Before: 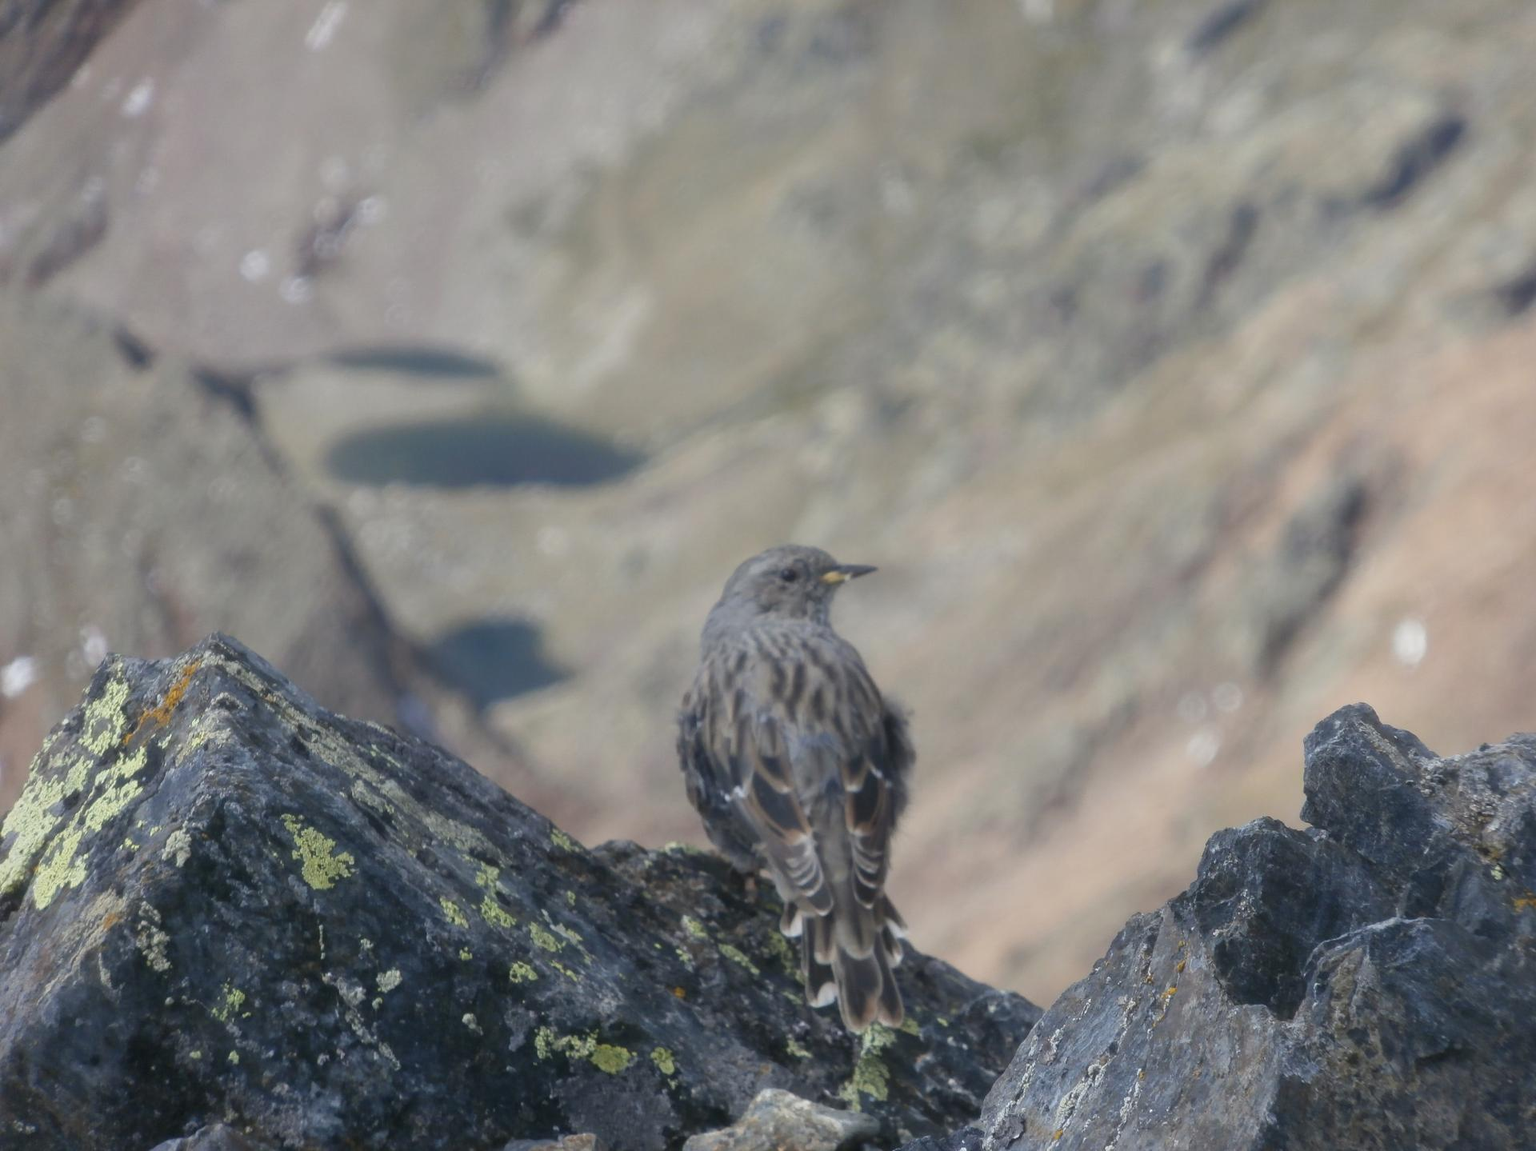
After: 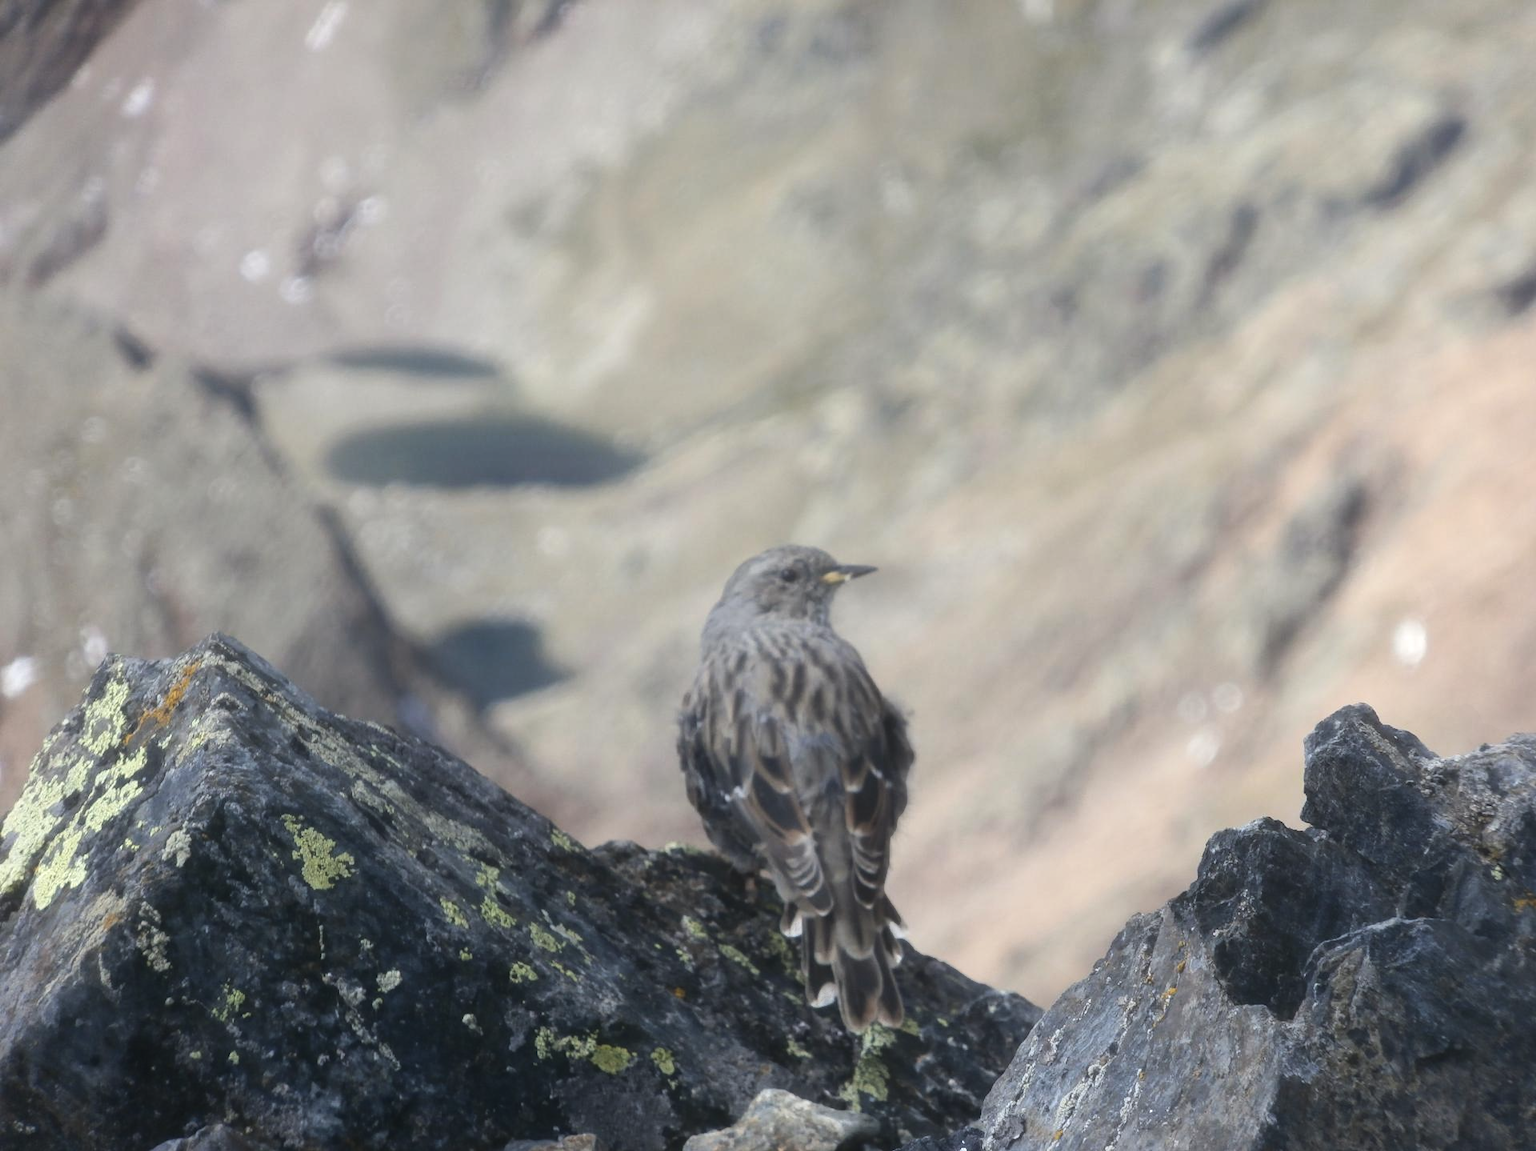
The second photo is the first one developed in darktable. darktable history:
local contrast: detail 130%
tone equalizer: -8 EV -0.722 EV, -7 EV -0.687 EV, -6 EV -0.638 EV, -5 EV -0.403 EV, -3 EV 0.376 EV, -2 EV 0.6 EV, -1 EV 0.697 EV, +0 EV 0.773 EV, edges refinement/feathering 500, mask exposure compensation -1.57 EV, preserve details no
contrast equalizer: y [[0.6 ×6], [0.55 ×6], [0 ×6], [0 ×6], [0 ×6]], mix -0.983
